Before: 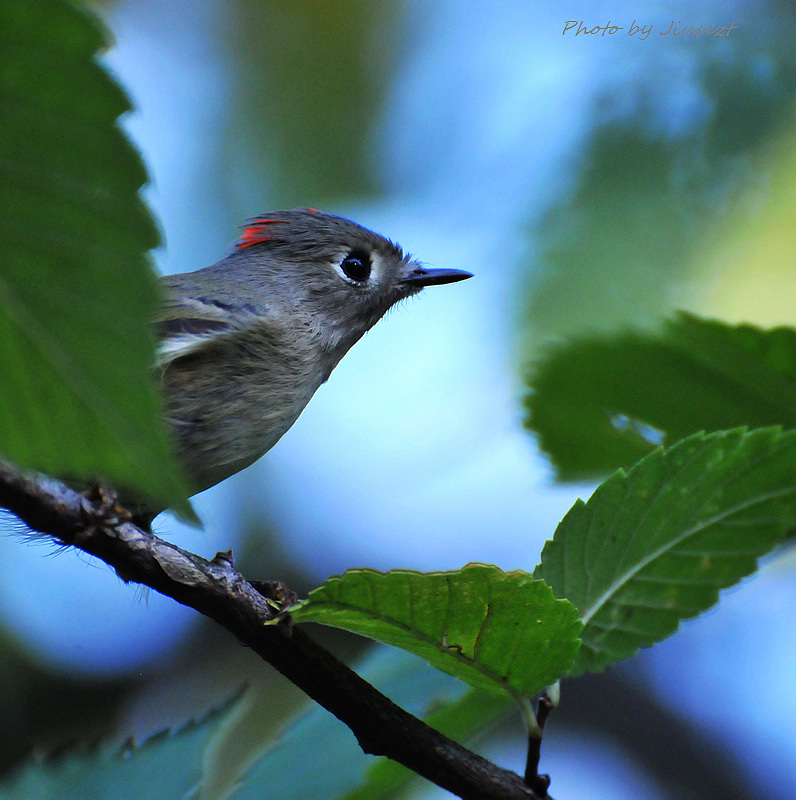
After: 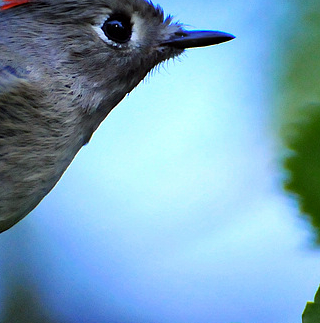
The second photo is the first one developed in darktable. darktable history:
crop: left 30.026%, top 29.781%, right 29.695%, bottom 29.84%
haze removal: strength 0.284, distance 0.252, compatibility mode true, adaptive false
